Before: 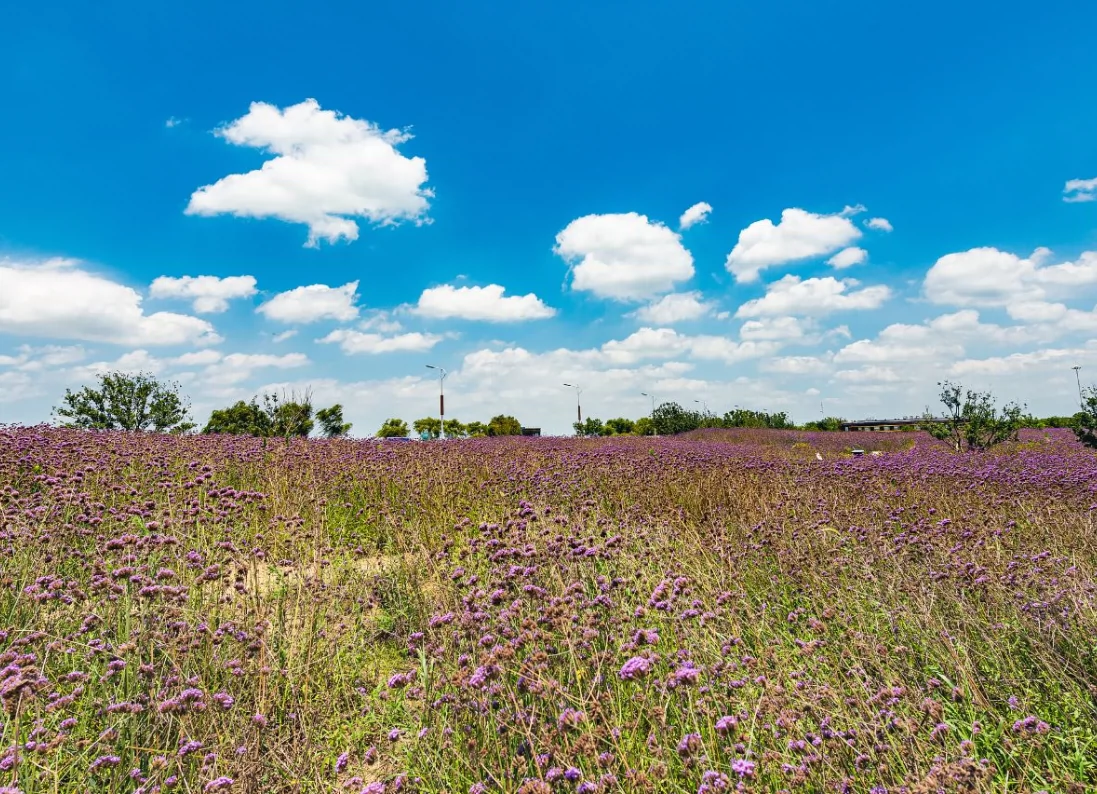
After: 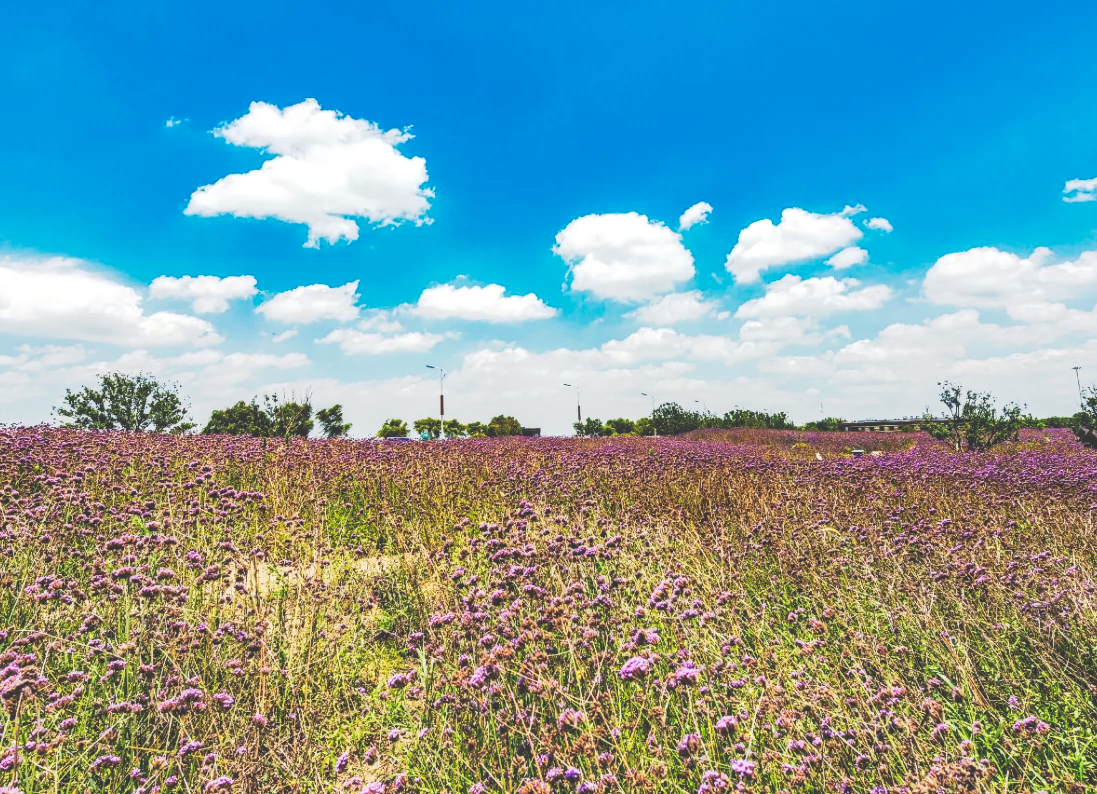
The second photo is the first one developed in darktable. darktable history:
color balance rgb: on, module defaults
tone curve: curves: ch0 [(0, 0) (0.003, 0.231) (0.011, 0.231) (0.025, 0.231) (0.044, 0.231) (0.069, 0.235) (0.1, 0.24) (0.136, 0.246) (0.177, 0.256) (0.224, 0.279) (0.277, 0.313) (0.335, 0.354) (0.399, 0.428) (0.468, 0.514) (0.543, 0.61) (0.623, 0.728) (0.709, 0.808) (0.801, 0.873) (0.898, 0.909) (1, 1)], preserve colors none
local contrast: on, module defaults
